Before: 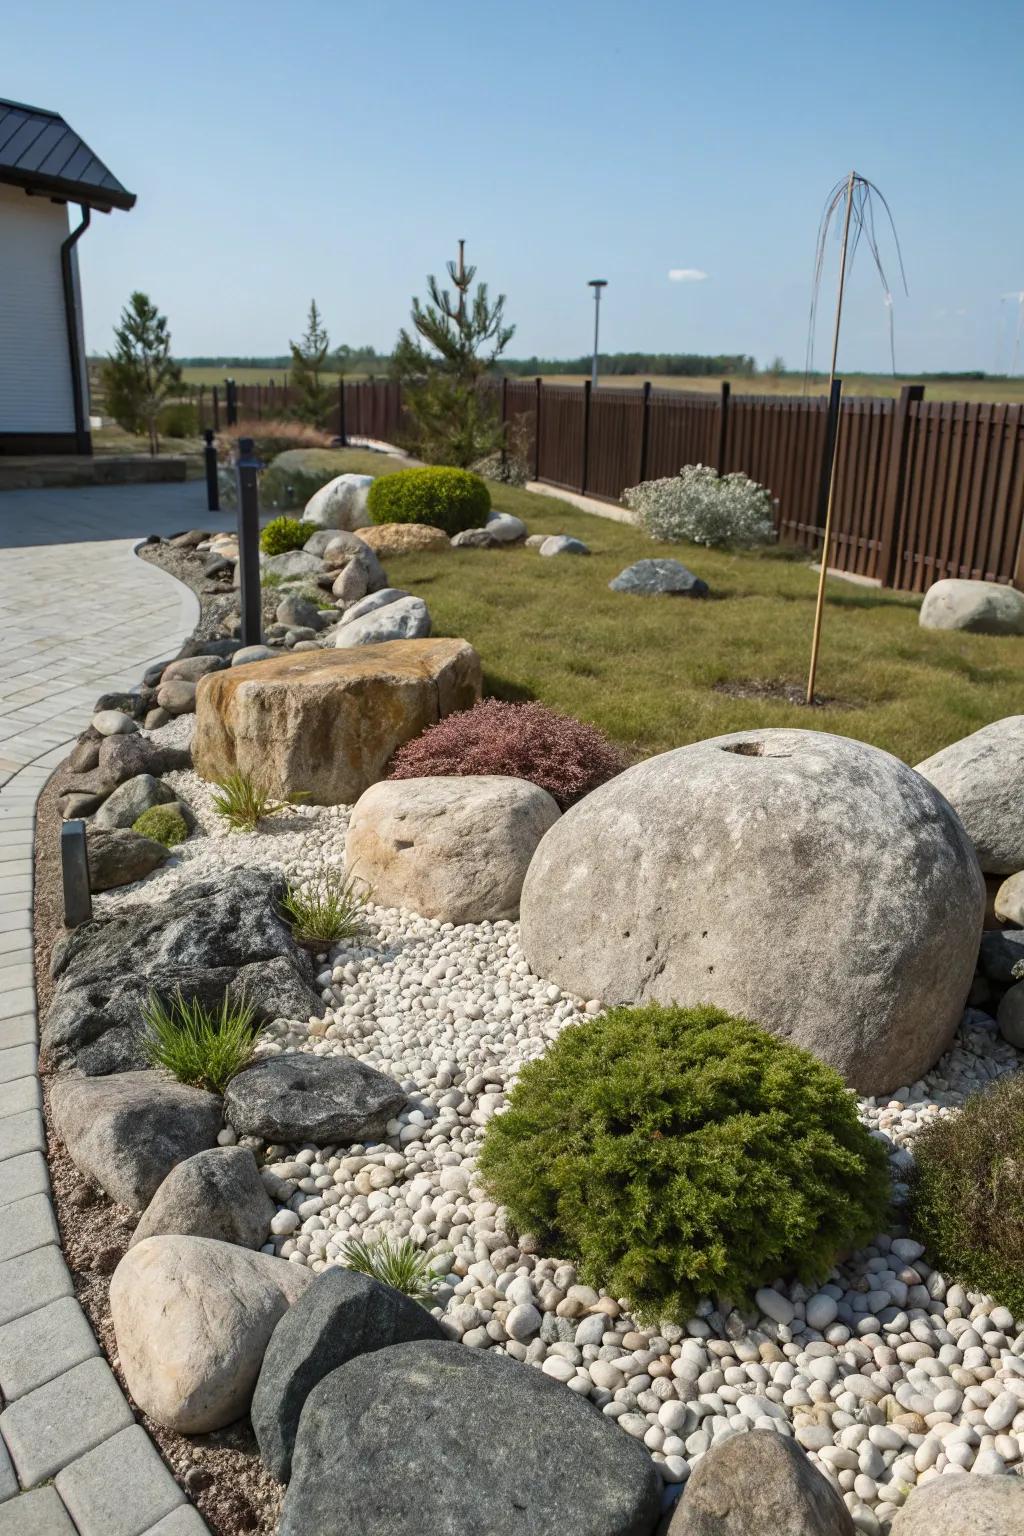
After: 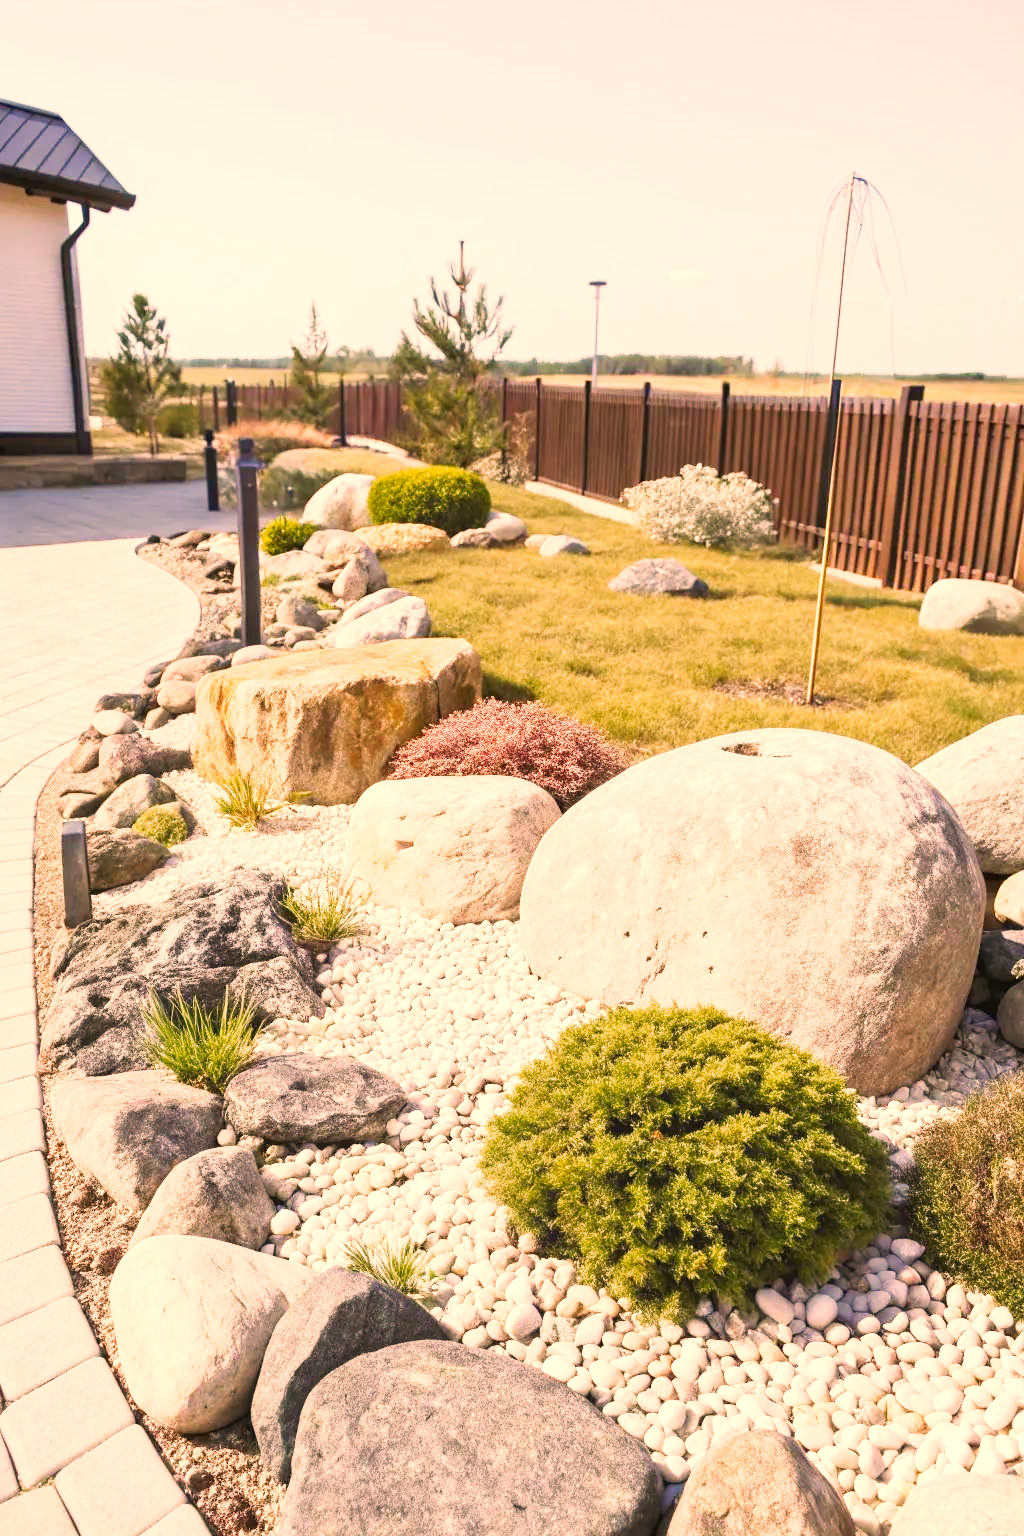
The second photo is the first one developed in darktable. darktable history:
exposure: black level correction 0, exposure 1.107 EV, compensate highlight preservation false
tone curve: curves: ch0 [(0, 0.017) (0.259, 0.344) (0.593, 0.778) (0.786, 0.931) (1, 0.999)]; ch1 [(0, 0) (0.405, 0.387) (0.442, 0.47) (0.492, 0.5) (0.511, 0.503) (0.548, 0.596) (0.7, 0.795) (1, 1)]; ch2 [(0, 0) (0.411, 0.433) (0.5, 0.504) (0.535, 0.581) (1, 1)], preserve colors none
color correction: highlights a* 21.76, highlights b* 22.15
color zones: curves: ch0 [(0, 0.5) (0.143, 0.5) (0.286, 0.456) (0.429, 0.5) (0.571, 0.5) (0.714, 0.5) (0.857, 0.5) (1, 0.5)]; ch1 [(0, 0.5) (0.143, 0.5) (0.286, 0.422) (0.429, 0.5) (0.571, 0.5) (0.714, 0.5) (0.857, 0.5) (1, 0.5)]
